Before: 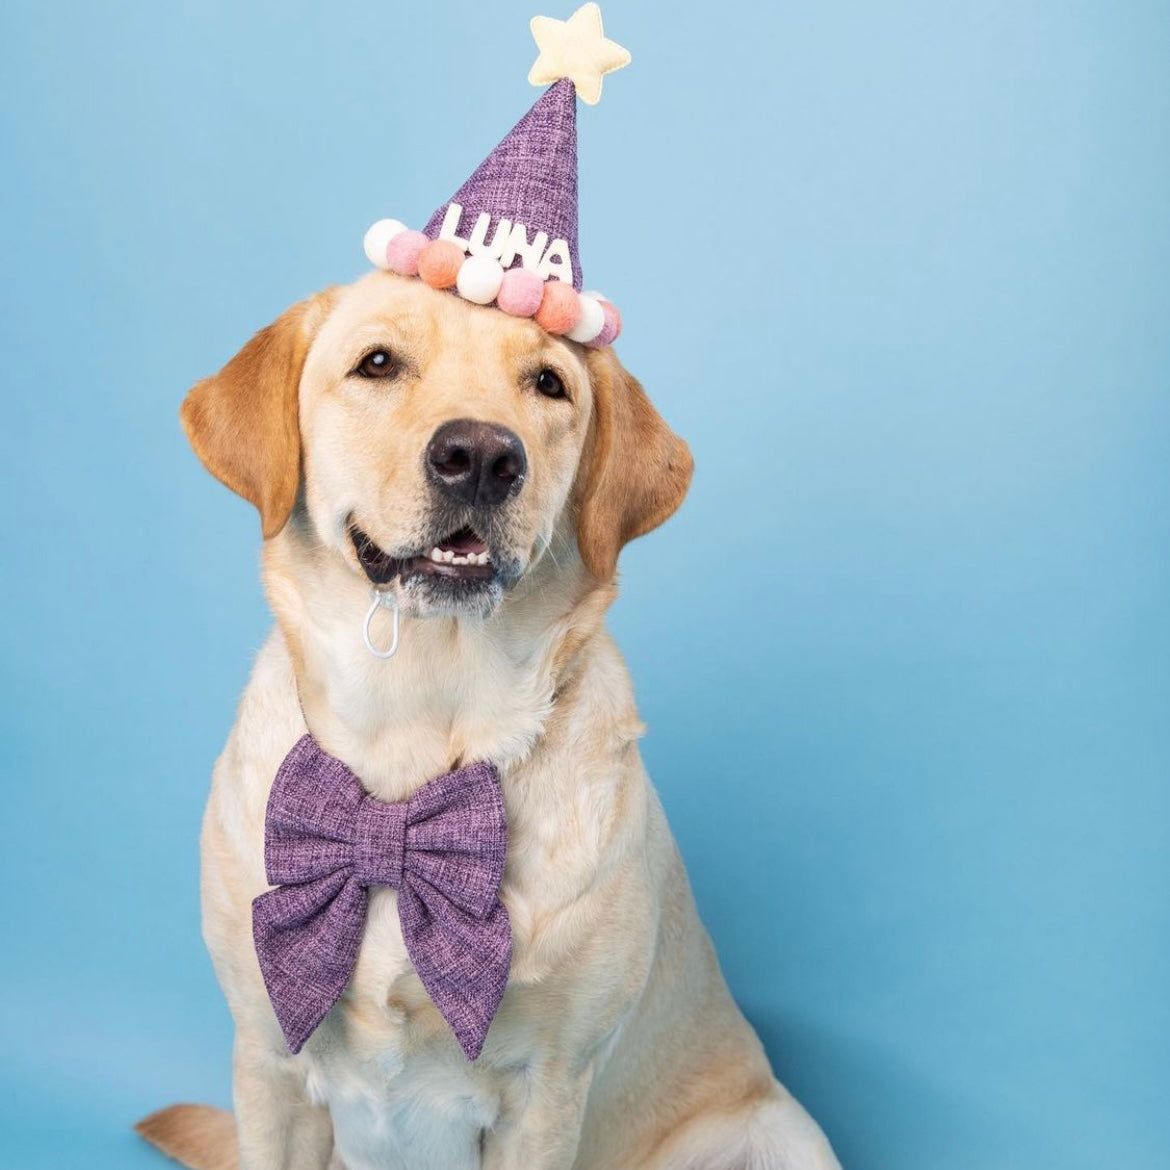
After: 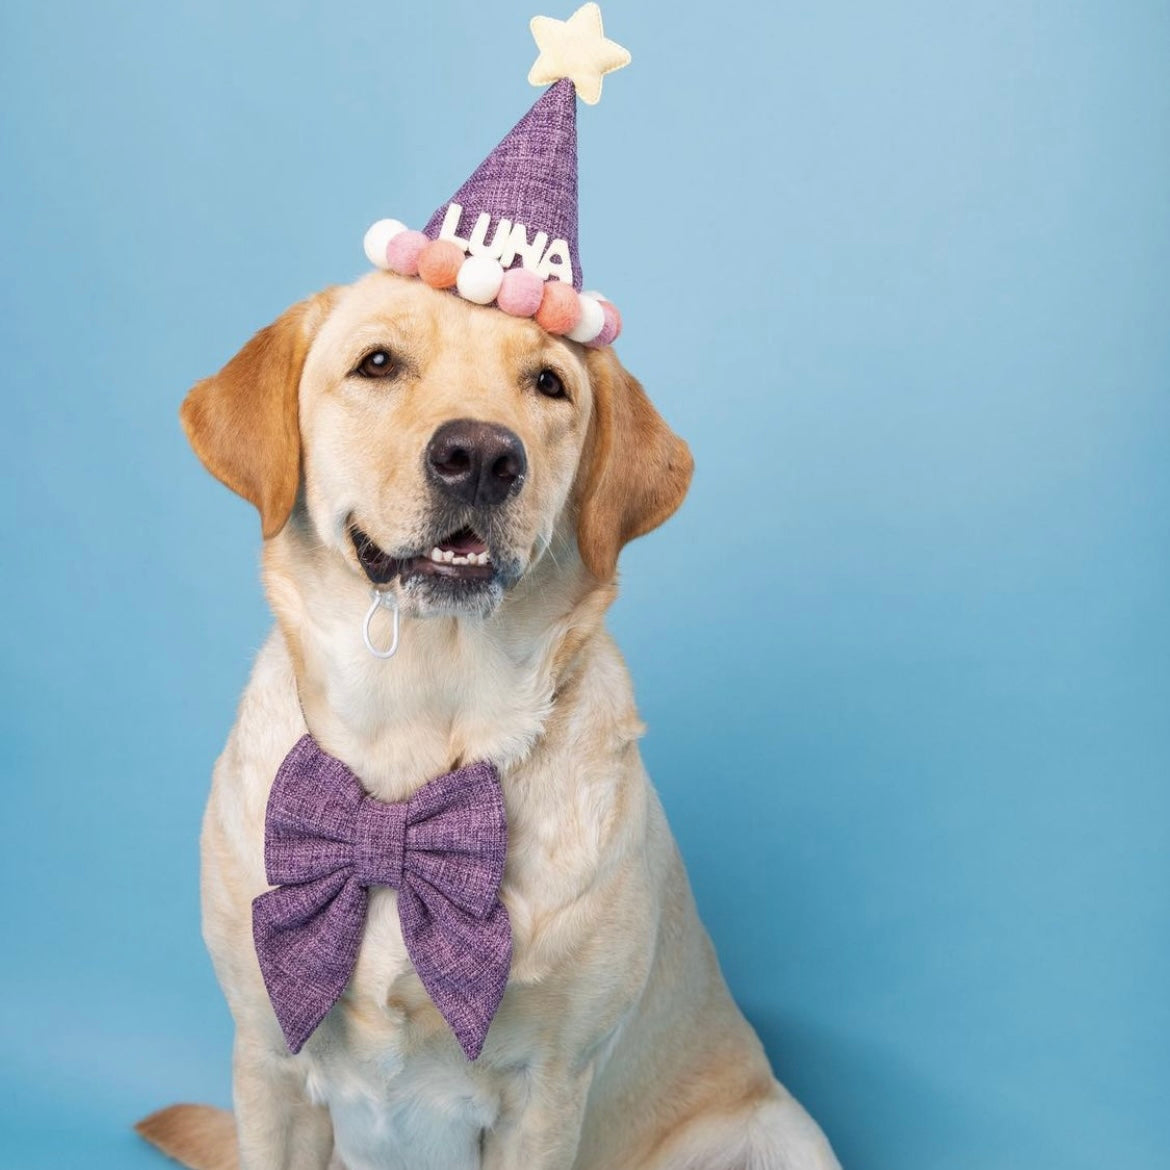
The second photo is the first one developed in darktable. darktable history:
tone curve: curves: ch0 [(0, 0) (0.077, 0.082) (0.765, 0.73) (1, 1)], color space Lab, independent channels, preserve colors none
